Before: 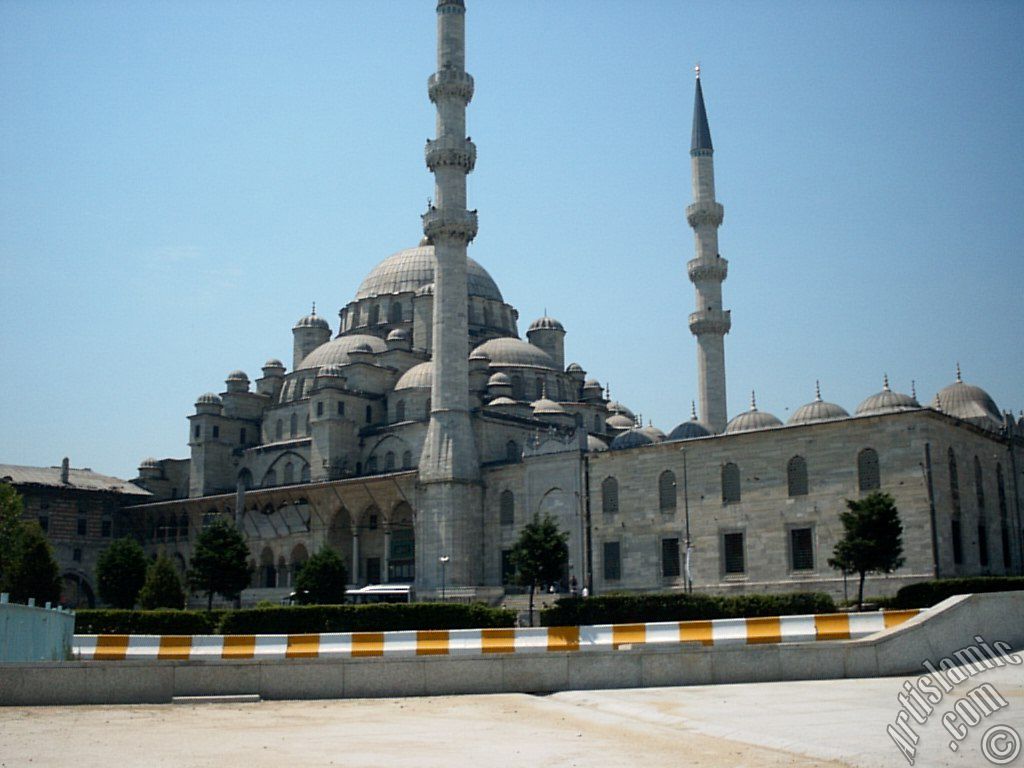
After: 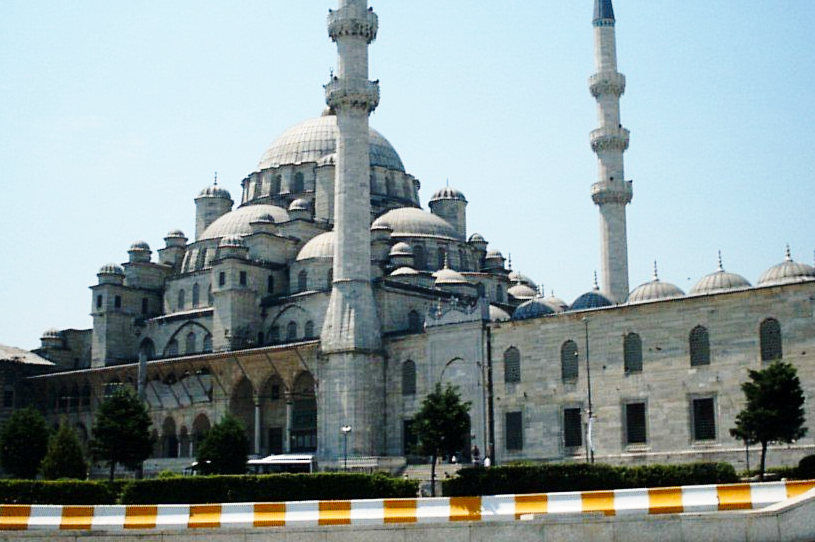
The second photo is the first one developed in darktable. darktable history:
crop: left 9.643%, top 17.008%, right 10.766%, bottom 12.346%
base curve: curves: ch0 [(0, 0) (0.028, 0.03) (0.121, 0.232) (0.46, 0.748) (0.859, 0.968) (1, 1)], preserve colors none
